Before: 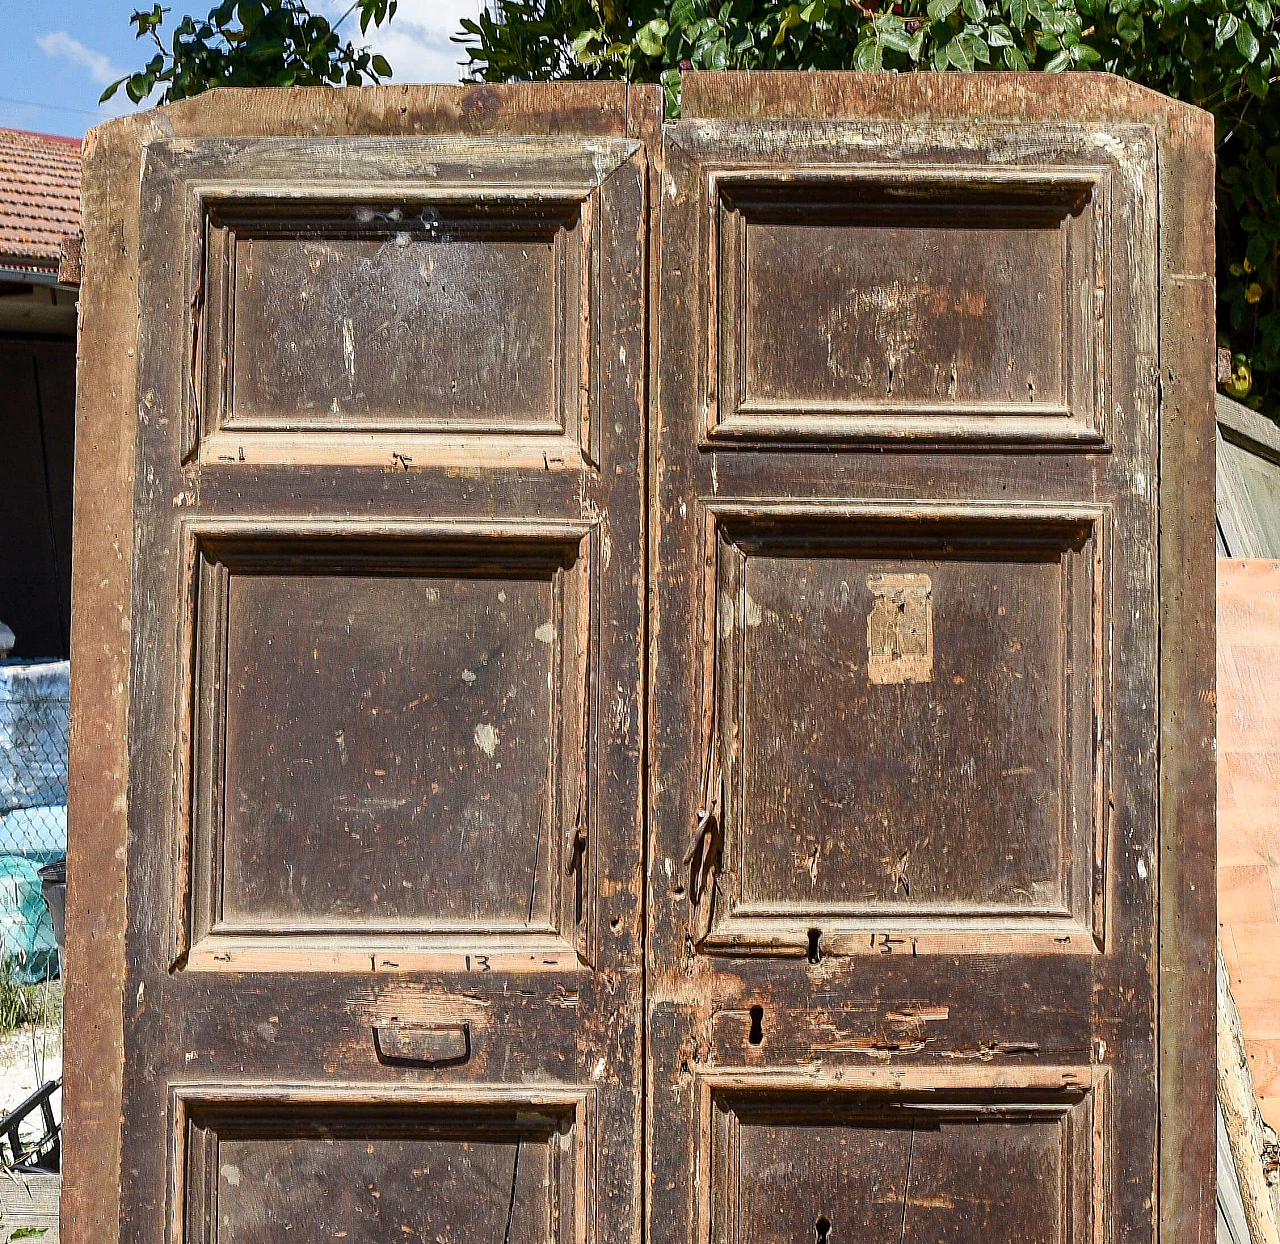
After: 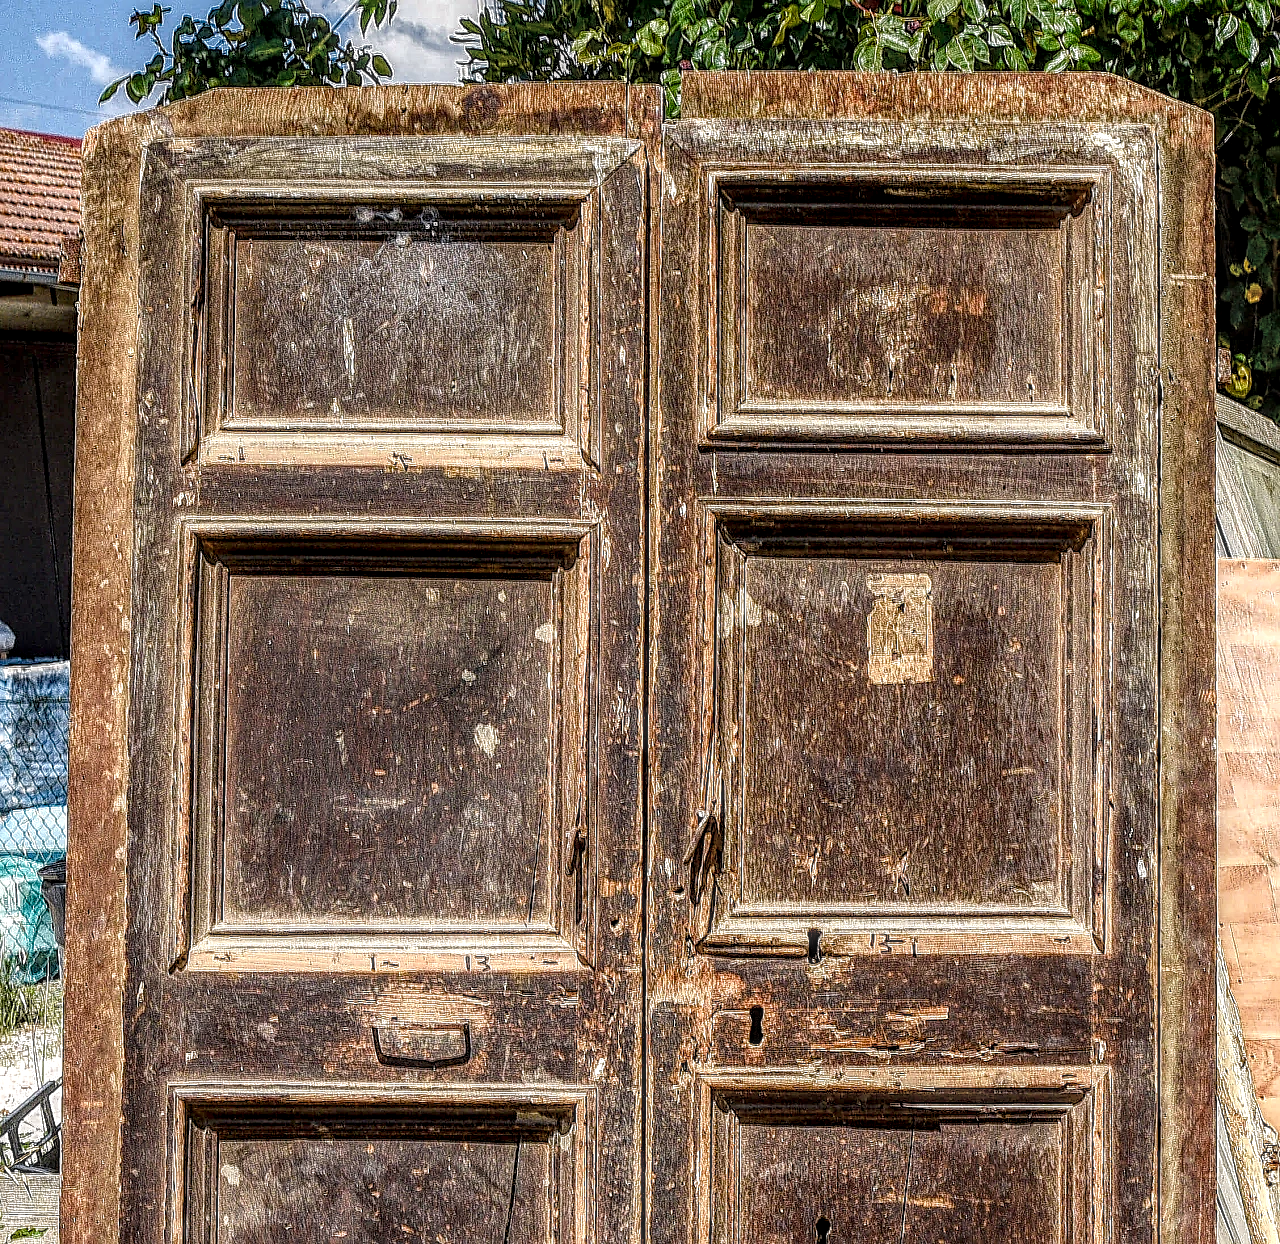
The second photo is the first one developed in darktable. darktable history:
color balance rgb: highlights gain › chroma 0.582%, highlights gain › hue 56.12°, perceptual saturation grading › global saturation 9.02%, perceptual saturation grading › highlights -13.44%, perceptual saturation grading › mid-tones 14.244%, perceptual saturation grading › shadows 22.748%
sharpen: on, module defaults
local contrast: highlights 6%, shadows 6%, detail 299%, midtone range 0.304
